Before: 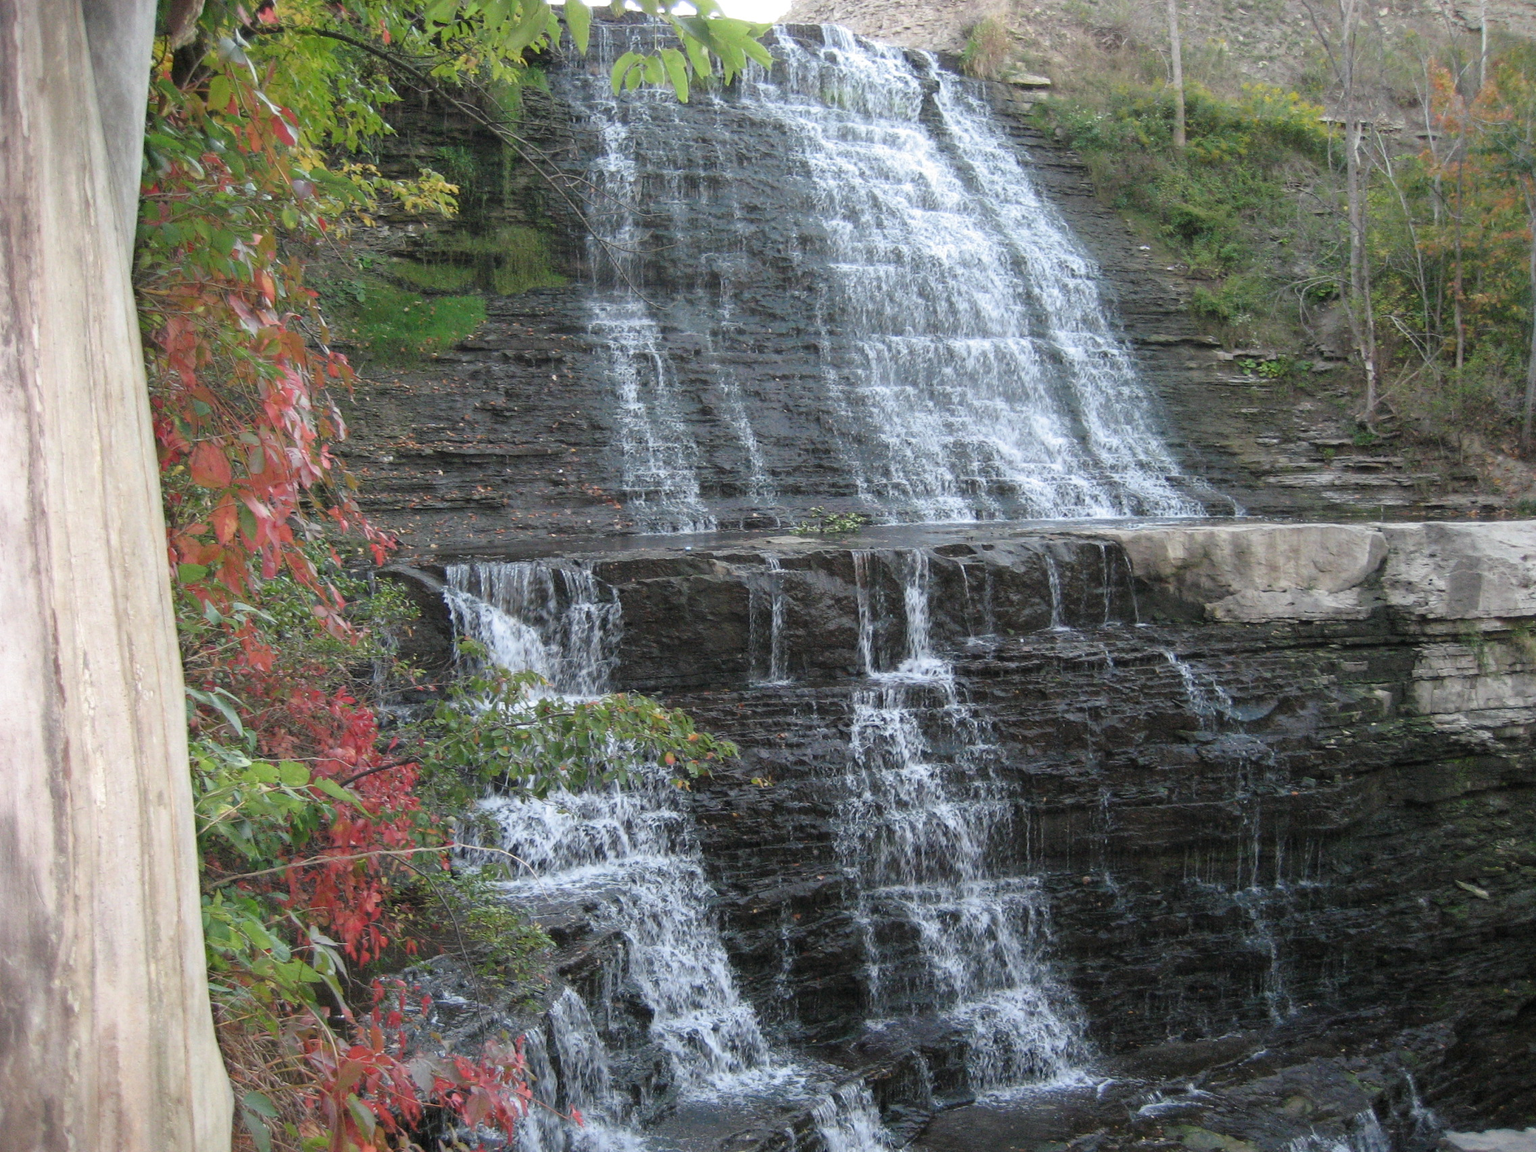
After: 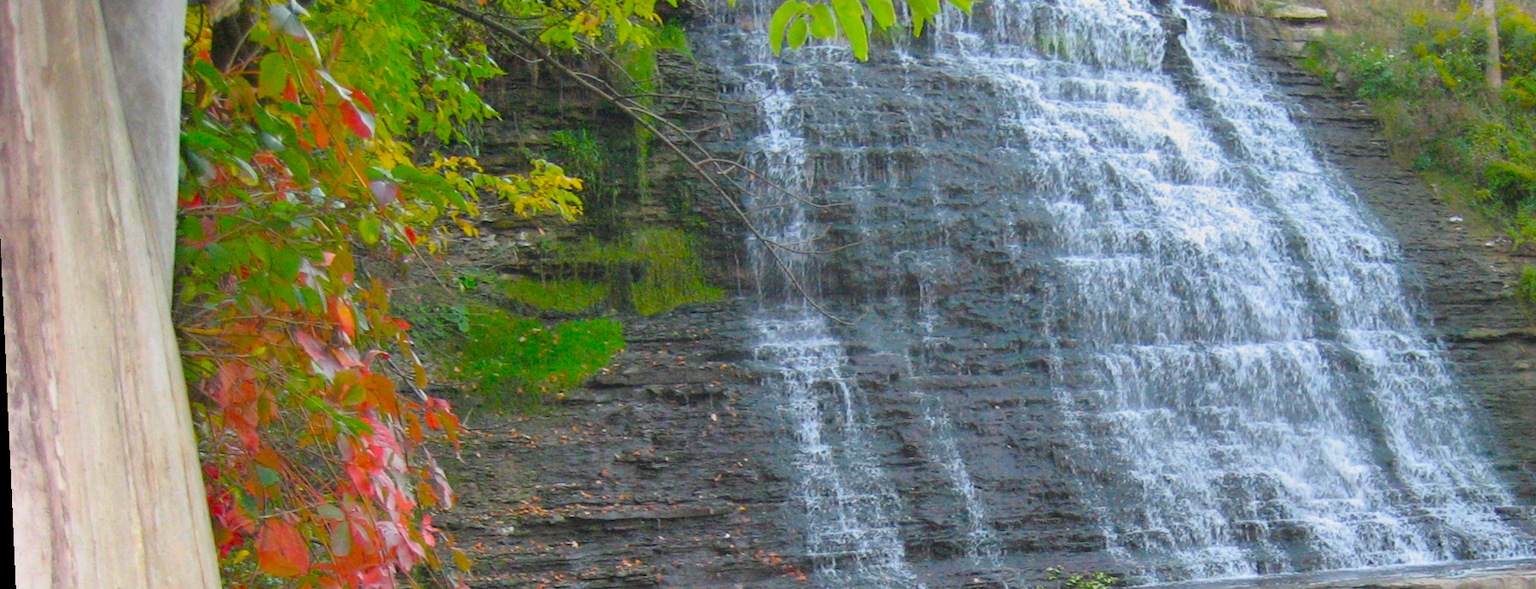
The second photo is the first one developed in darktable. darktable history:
crop: left 0.579%, top 7.627%, right 23.167%, bottom 54.275%
color balance: input saturation 134.34%, contrast -10.04%, contrast fulcrum 19.67%, output saturation 133.51%
rotate and perspective: rotation -2.56°, automatic cropping off
shadows and highlights: shadows 53, soften with gaussian
